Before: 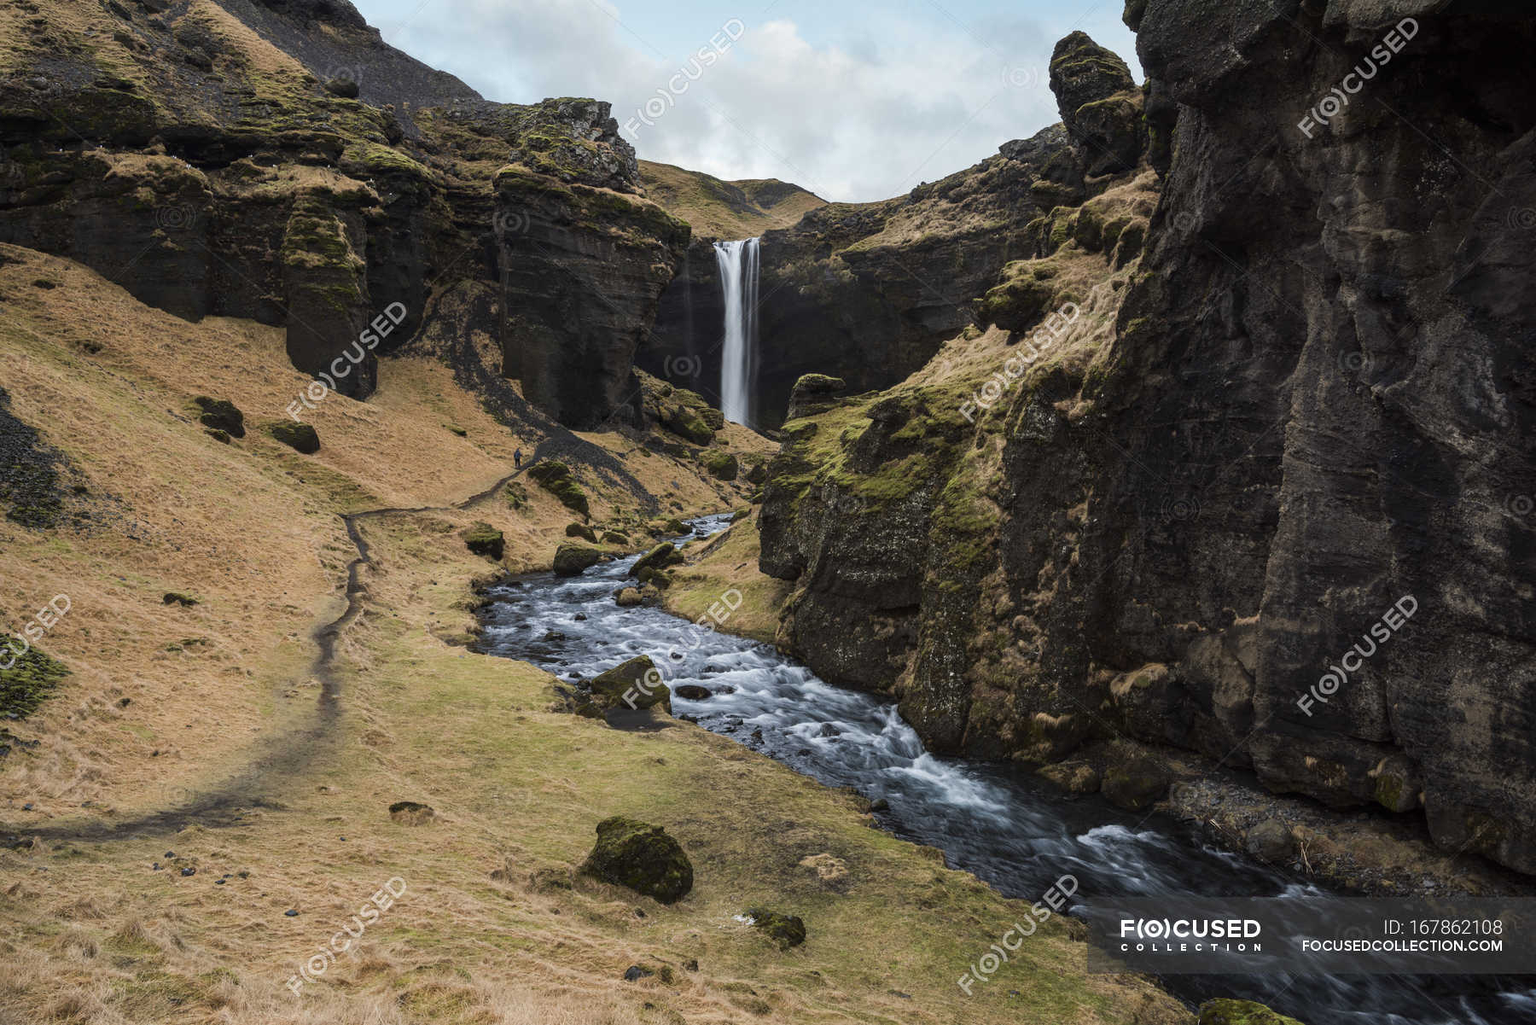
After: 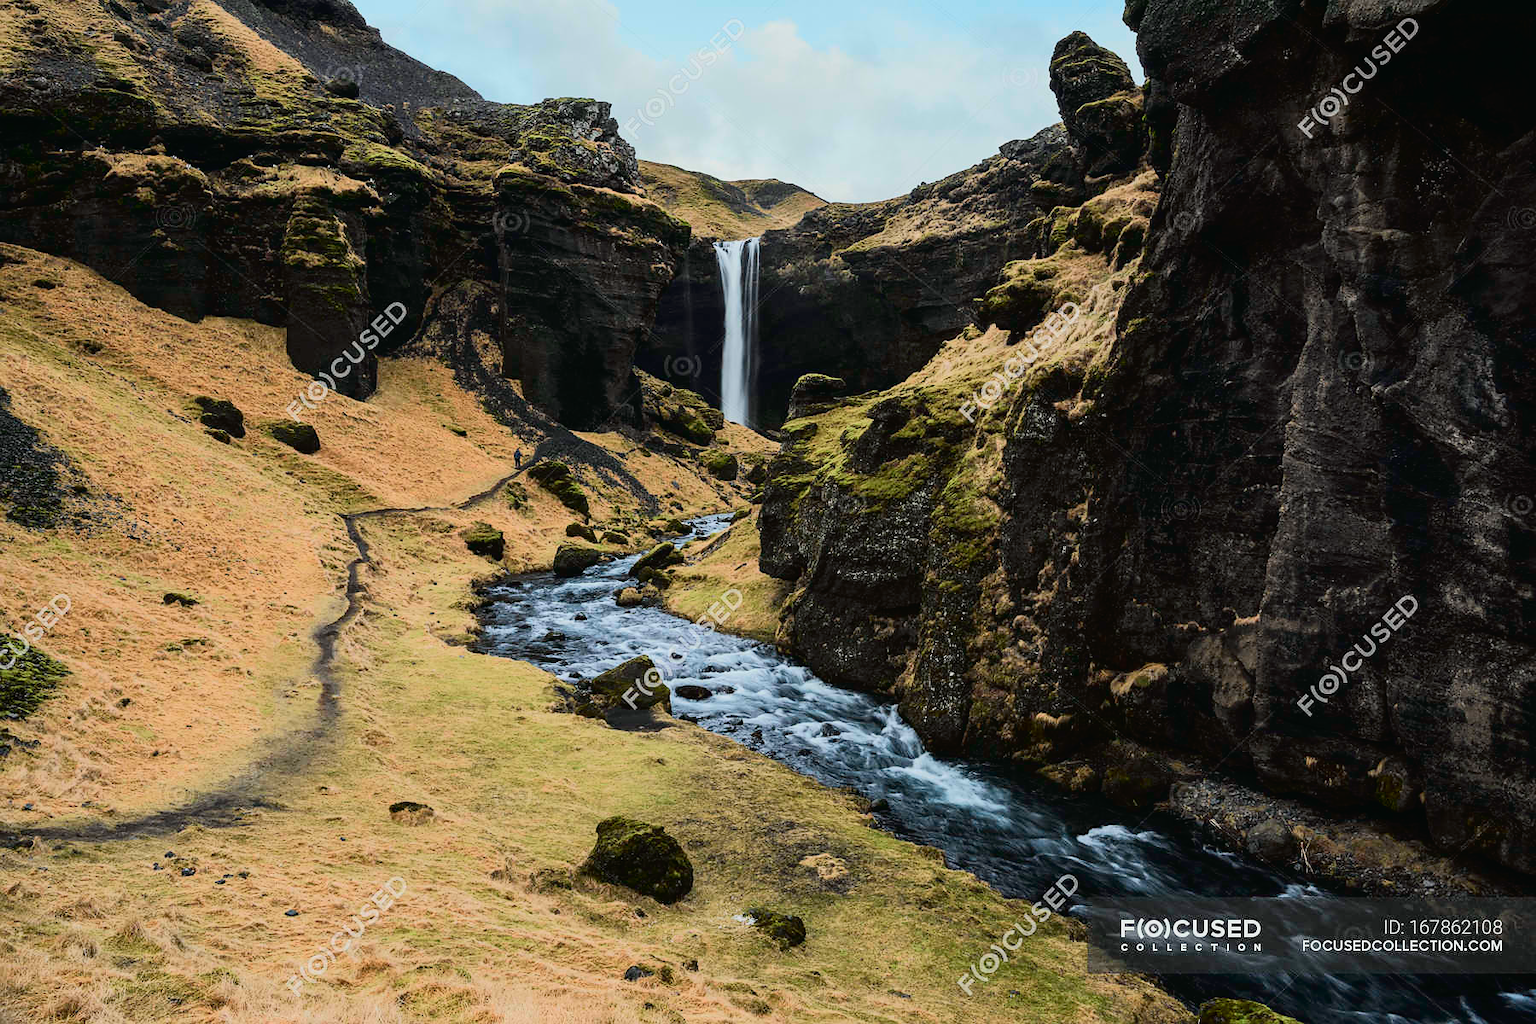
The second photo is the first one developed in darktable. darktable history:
sharpen: radius 1, threshold 1
tone curve: curves: ch0 [(0, 0.017) (0.091, 0.046) (0.298, 0.287) (0.439, 0.482) (0.64, 0.729) (0.785, 0.817) (0.995, 0.917)]; ch1 [(0, 0) (0.384, 0.365) (0.463, 0.447) (0.486, 0.474) (0.503, 0.497) (0.526, 0.52) (0.555, 0.564) (0.578, 0.595) (0.638, 0.644) (0.766, 0.773) (1, 1)]; ch2 [(0, 0) (0.374, 0.344) (0.449, 0.434) (0.501, 0.501) (0.528, 0.519) (0.569, 0.589) (0.61, 0.646) (0.666, 0.688) (1, 1)], color space Lab, independent channels, preserve colors none
